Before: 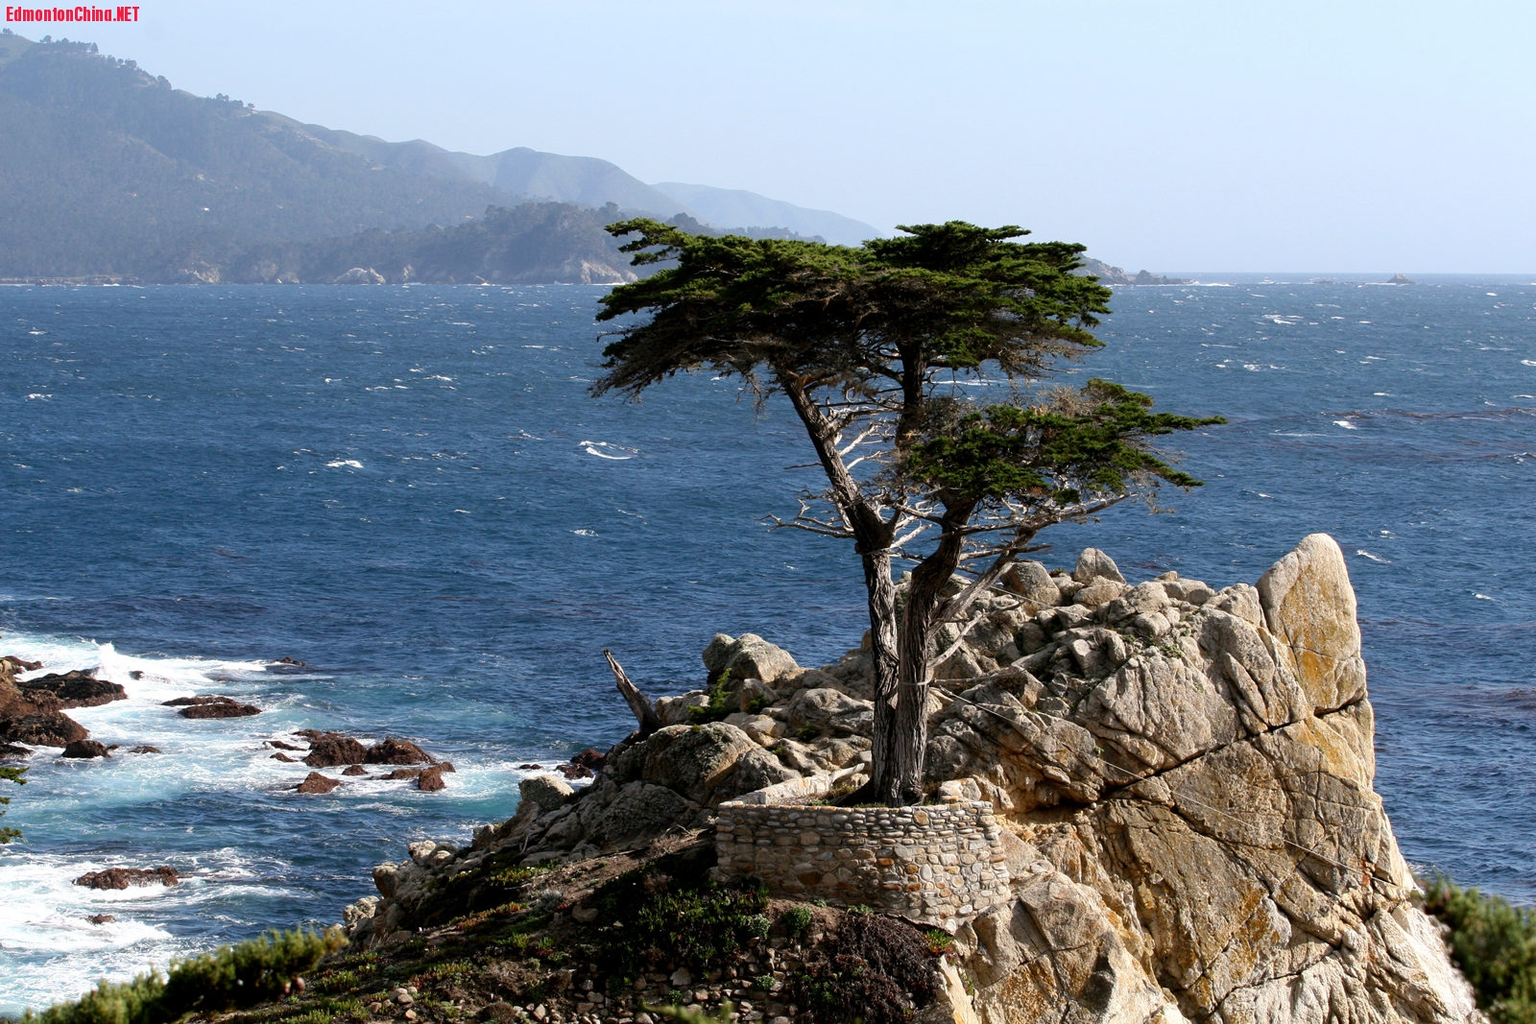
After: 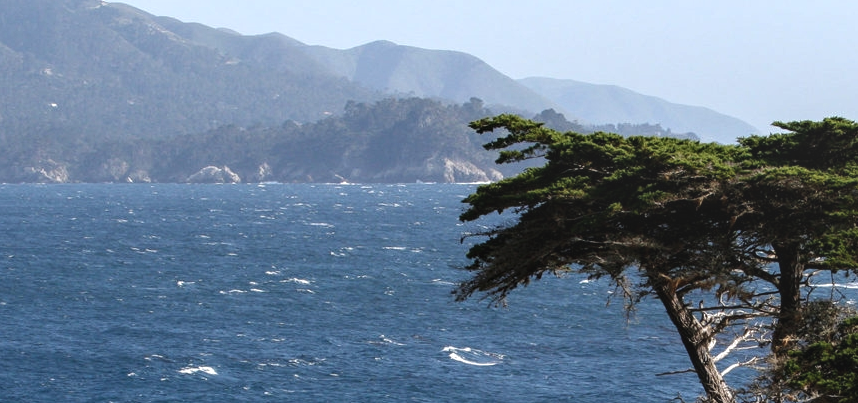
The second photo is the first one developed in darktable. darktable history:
crop: left 10.121%, top 10.631%, right 36.218%, bottom 51.526%
exposure: black level correction -0.008, exposure 0.067 EV, compensate highlight preservation false
local contrast: detail 130%
